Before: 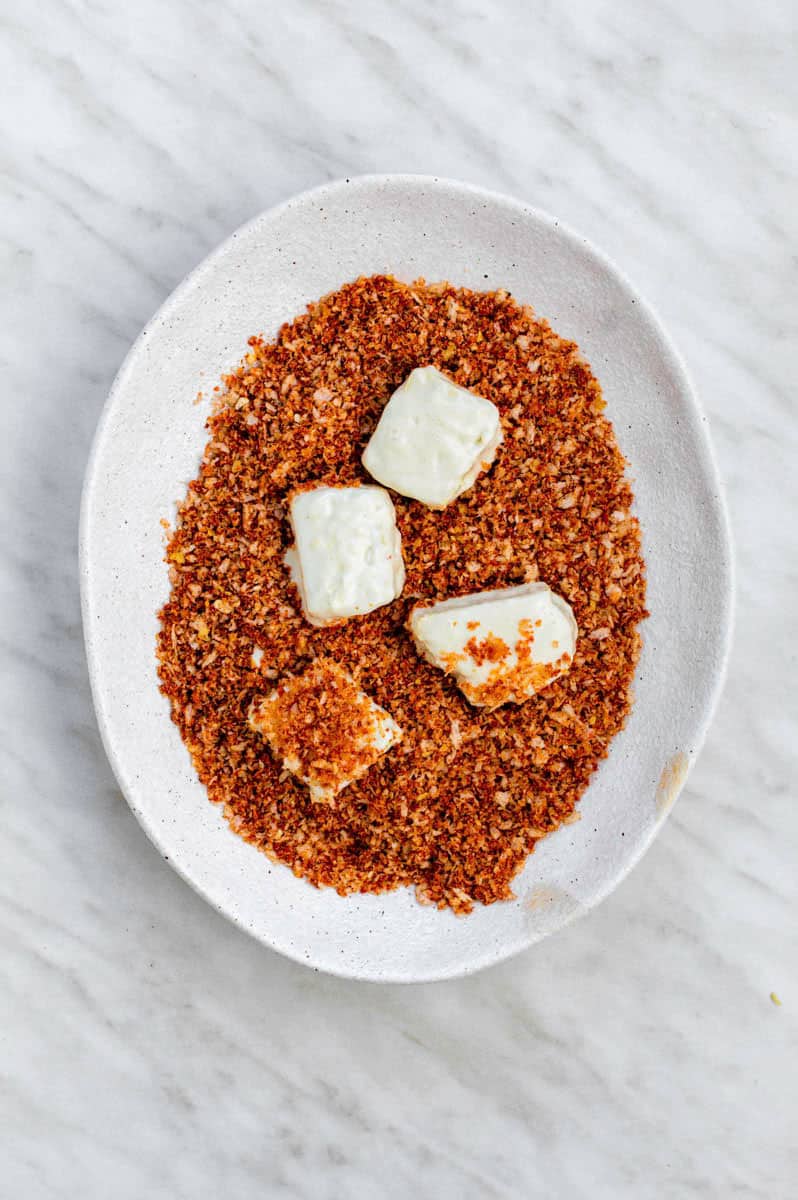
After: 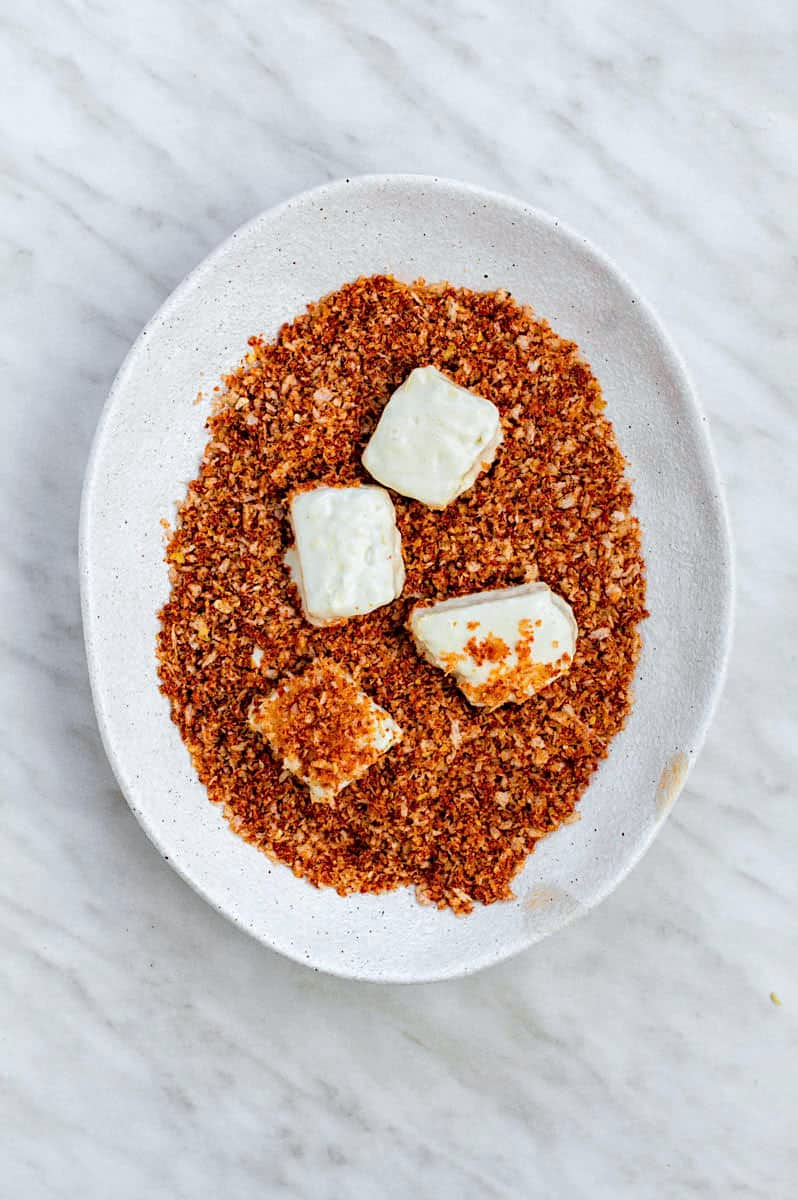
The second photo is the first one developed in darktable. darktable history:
sharpen: amount 0.2
white balance: red 0.986, blue 1.01
tone equalizer: on, module defaults
